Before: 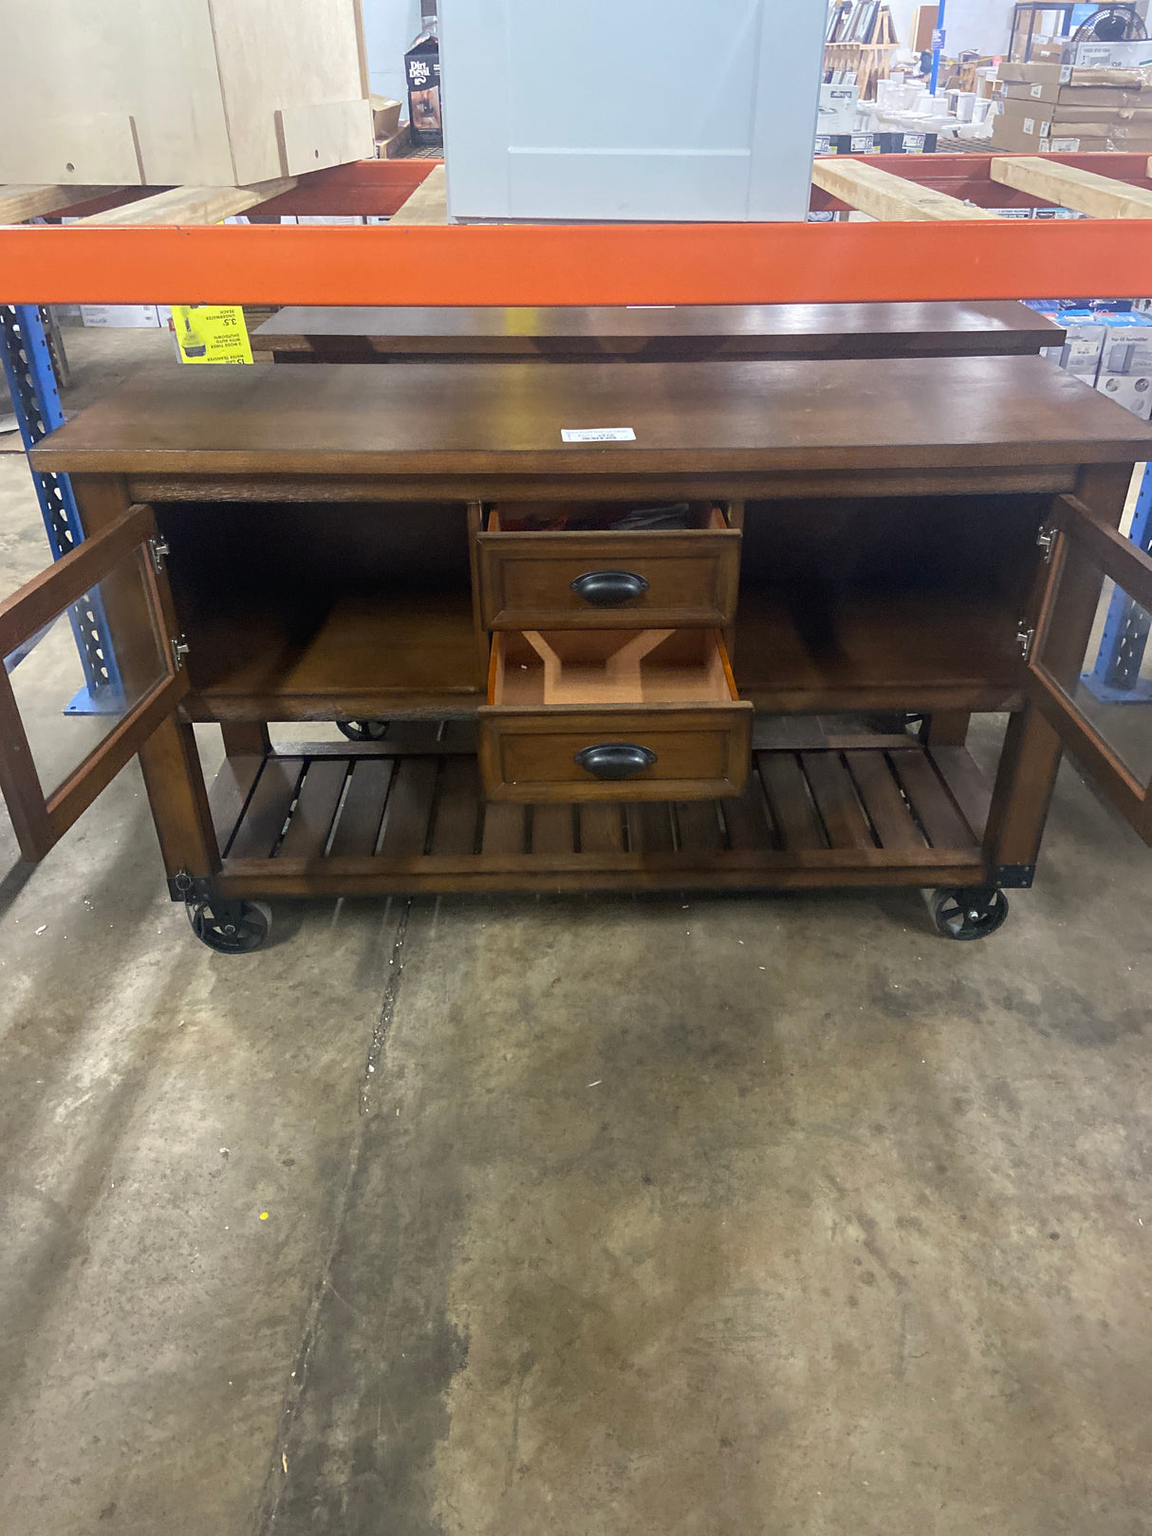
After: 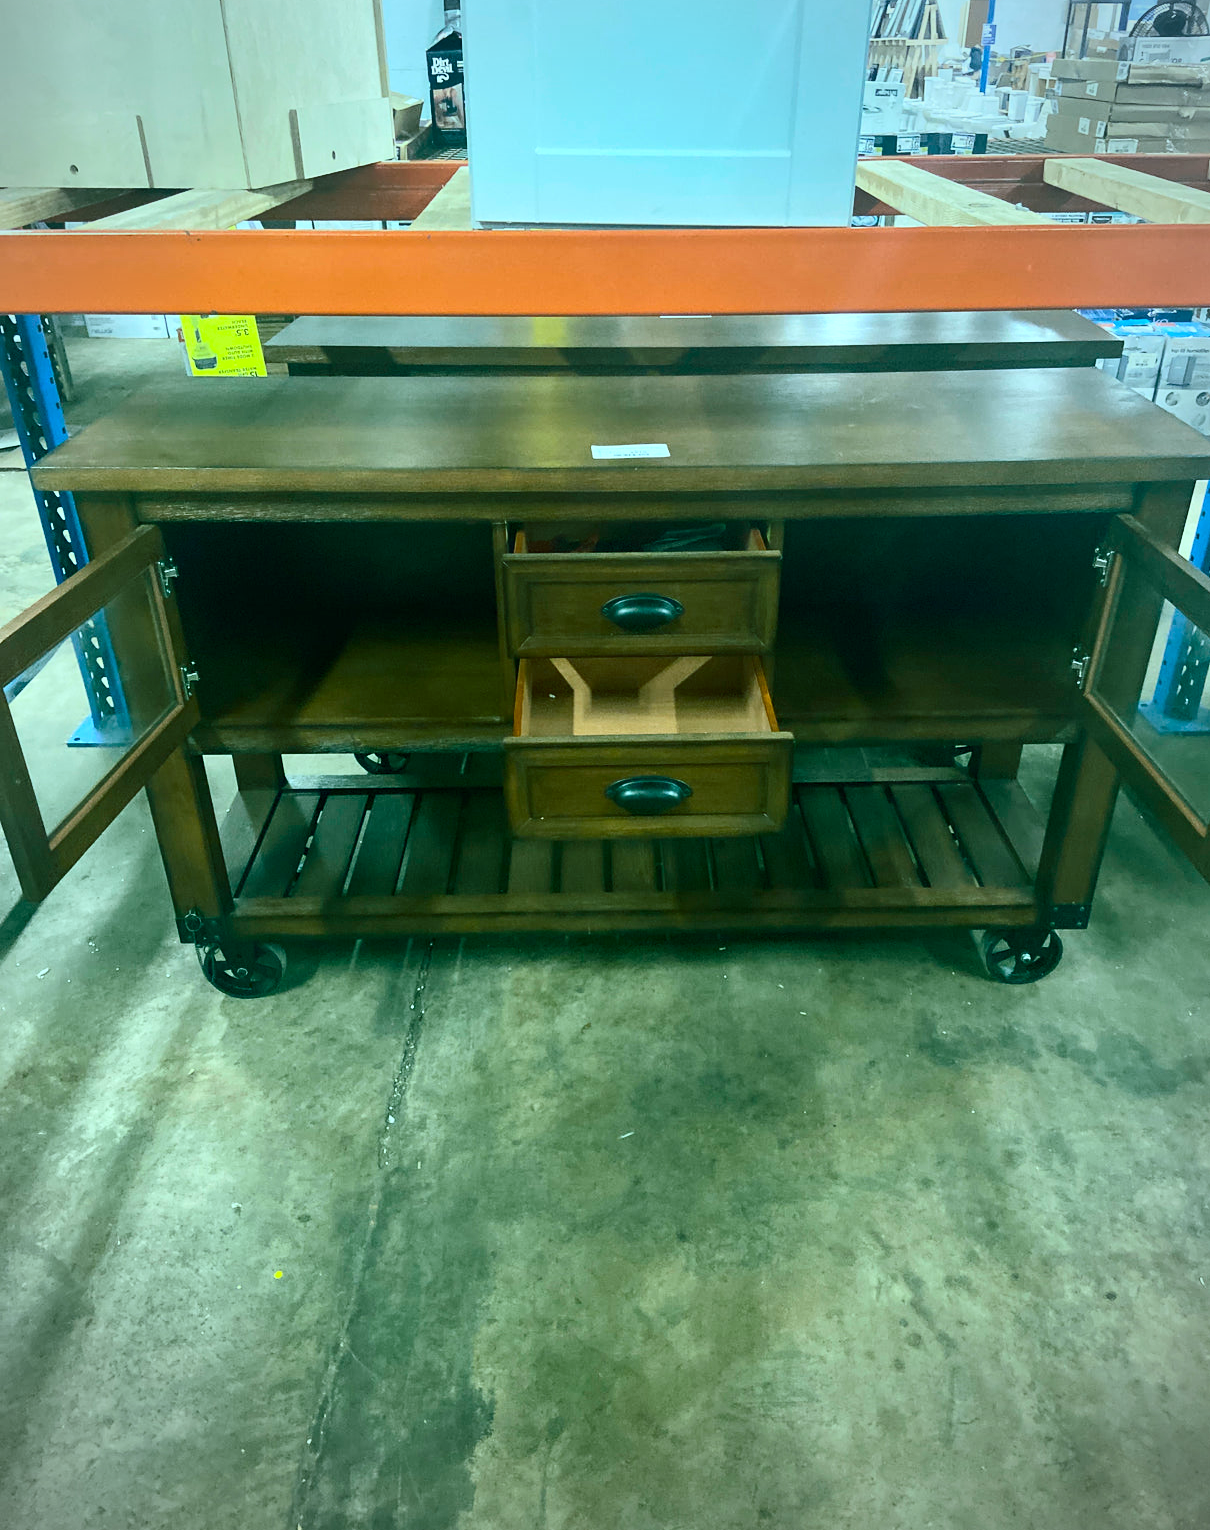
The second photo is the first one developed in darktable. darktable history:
crop: top 0.448%, right 0.264%, bottom 5.045%
shadows and highlights: shadows 22.7, highlights -48.71, soften with gaussian
color balance rgb: shadows lift › chroma 11.71%, shadows lift › hue 133.46°, power › chroma 2.15%, power › hue 166.83°, highlights gain › chroma 4%, highlights gain › hue 200.2°, perceptual saturation grading › global saturation 18.05%
vignetting: fall-off radius 60.92%
contrast brightness saturation: contrast 0.24, brightness 0.09
